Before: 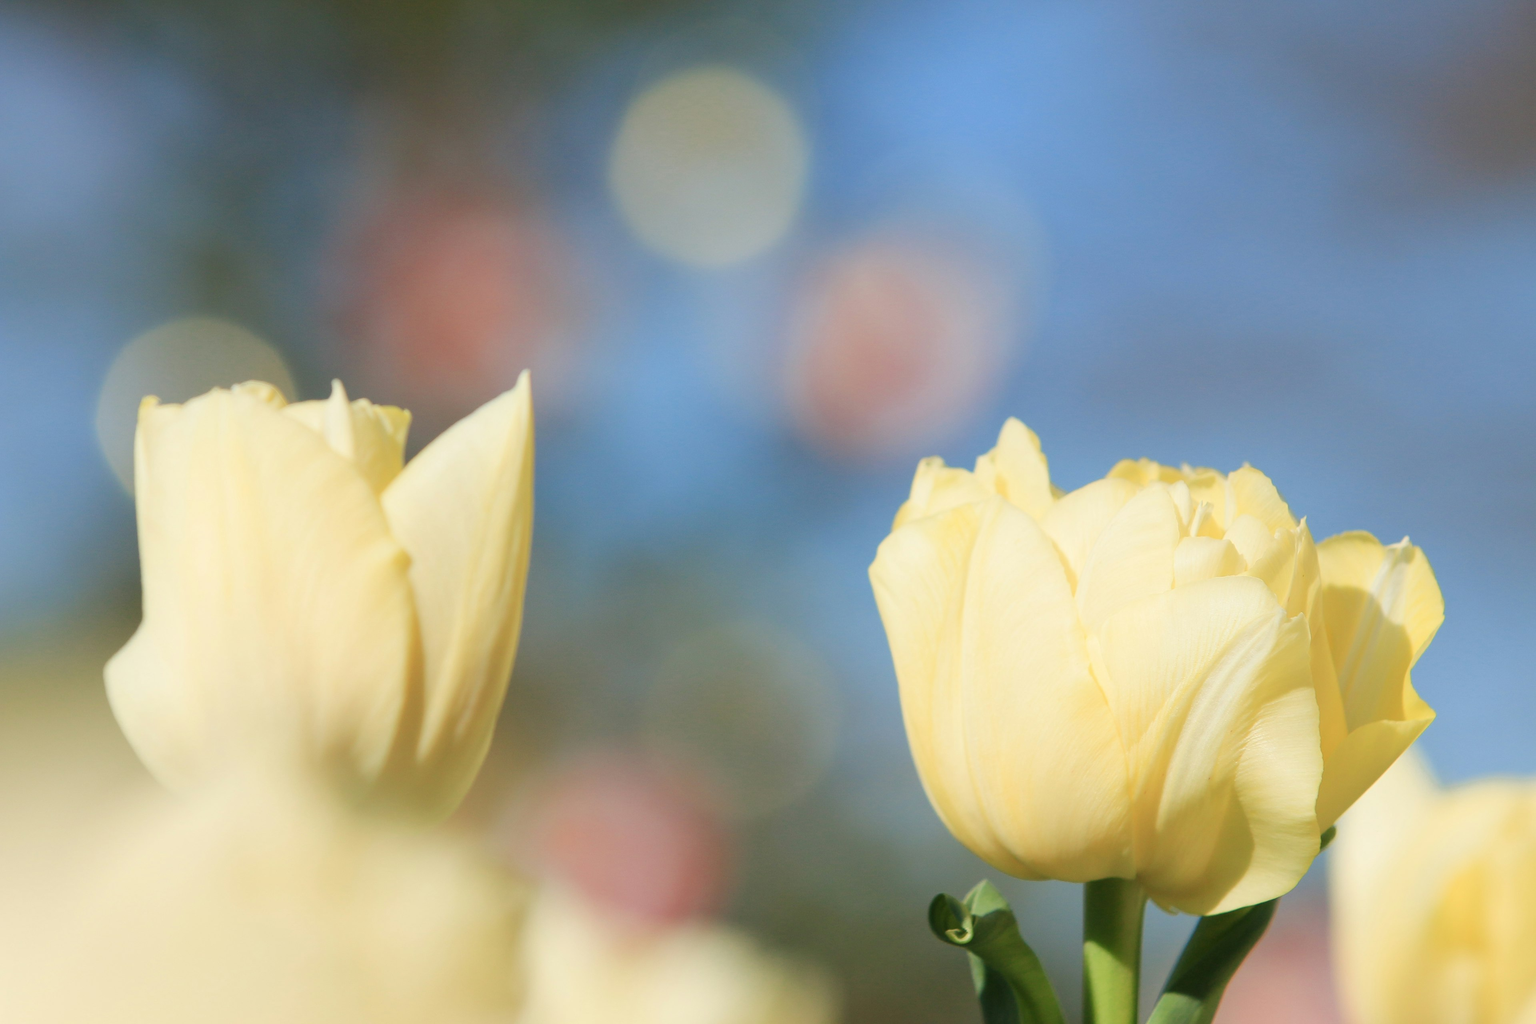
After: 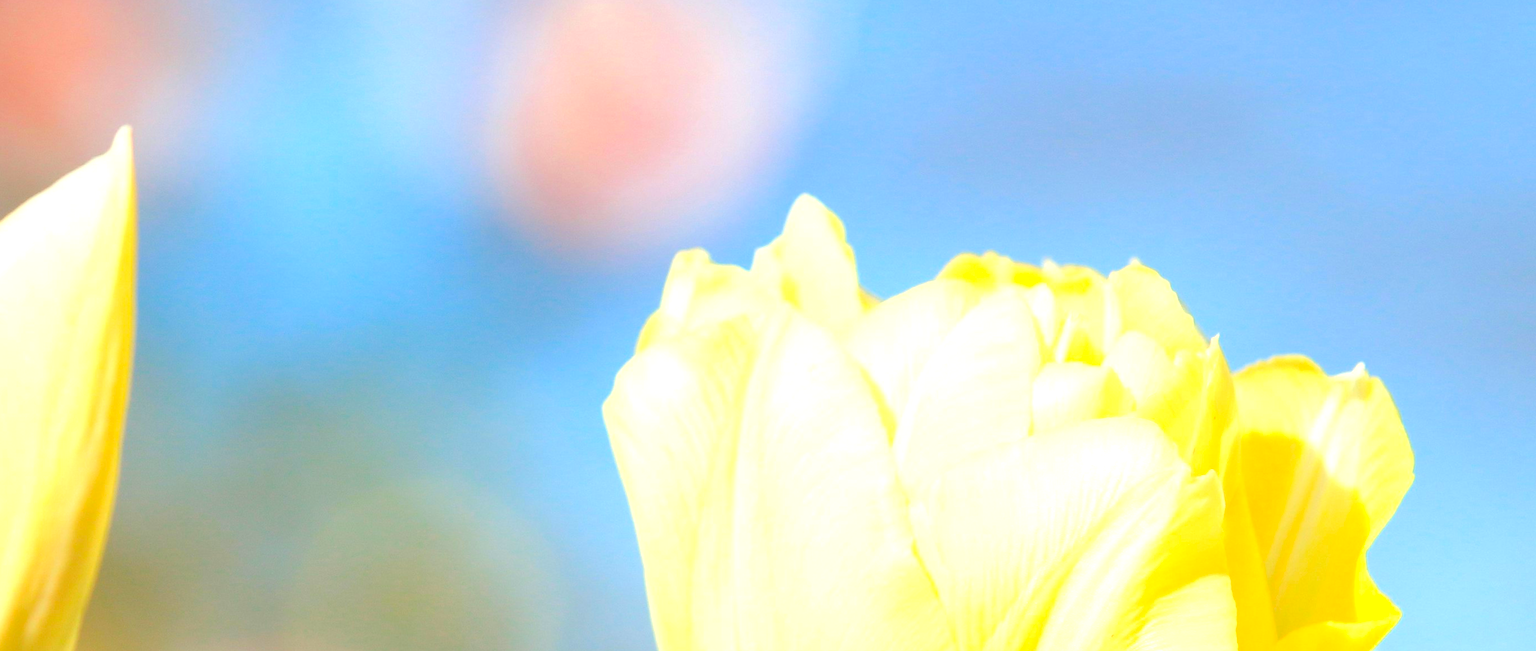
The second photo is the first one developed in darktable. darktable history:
color balance rgb: perceptual saturation grading › global saturation 25%, perceptual brilliance grading › mid-tones 10%, perceptual brilliance grading › shadows 15%, global vibrance 20%
crop and rotate: left 27.938%, top 27.046%, bottom 27.046%
exposure: exposure 0.943 EV, compensate highlight preservation false
color correction: highlights a* -0.182, highlights b* -0.124
rotate and perspective: rotation 0.192°, lens shift (horizontal) -0.015, crop left 0.005, crop right 0.996, crop top 0.006, crop bottom 0.99
